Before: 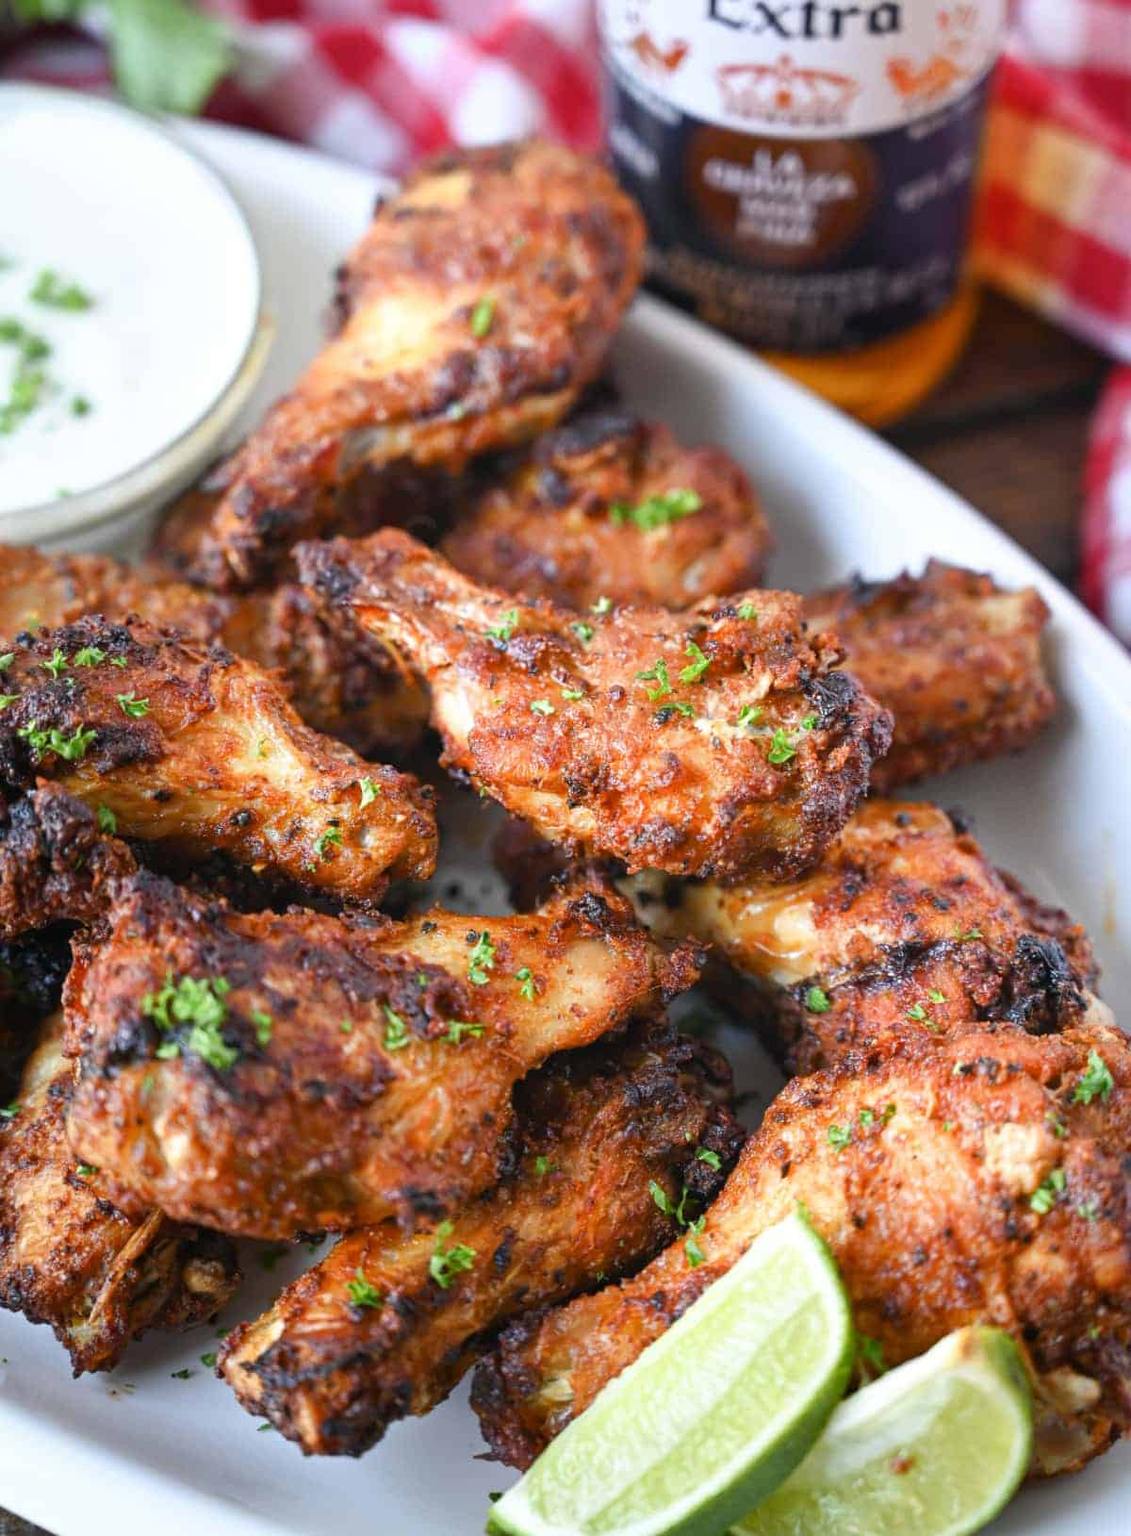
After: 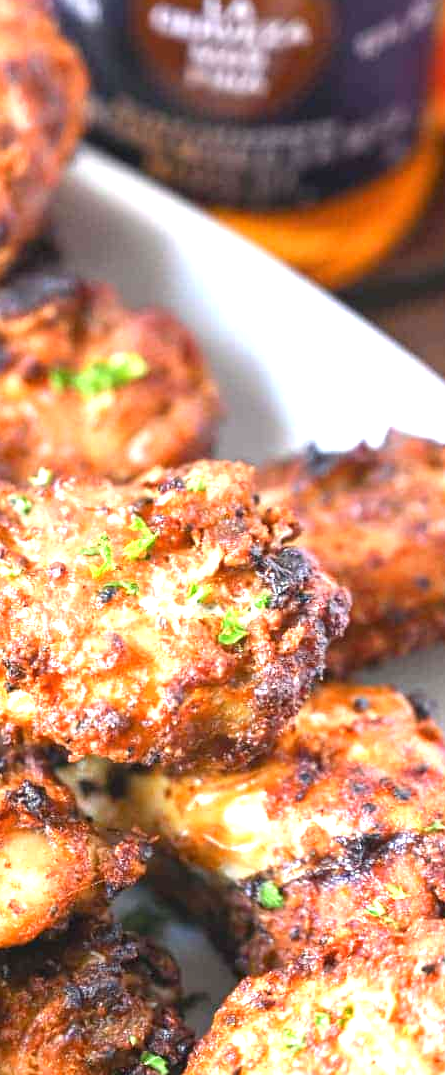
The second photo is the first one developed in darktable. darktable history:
crop and rotate: left 49.788%, top 10.152%, right 13.079%, bottom 23.854%
exposure: black level correction 0, exposure 1.199 EV, compensate exposure bias true, compensate highlight preservation false
